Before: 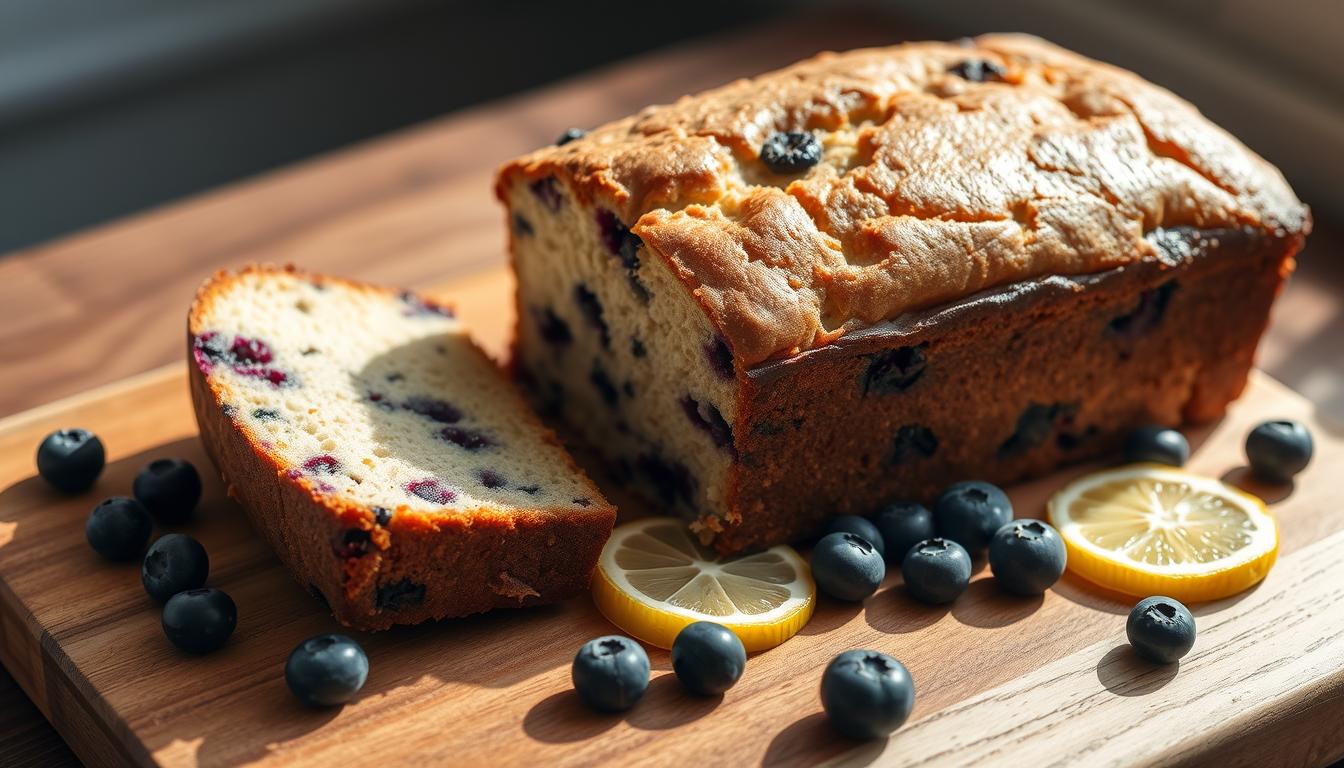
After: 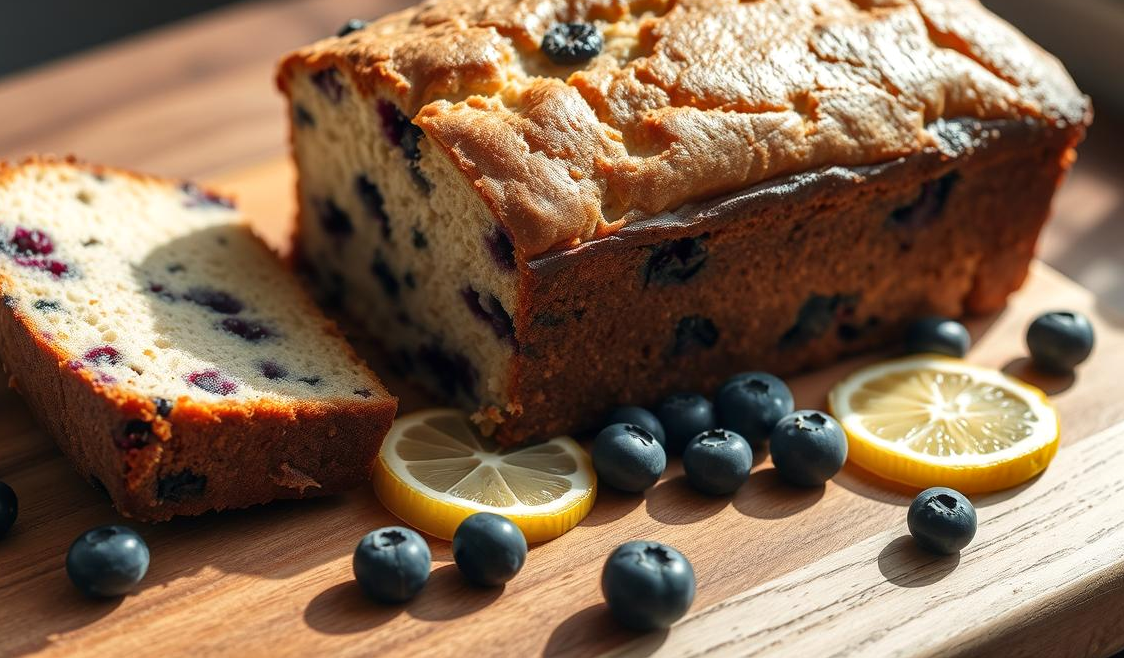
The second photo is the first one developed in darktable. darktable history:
crop: left 16.315%, top 14.246%
shadows and highlights: shadows 12, white point adjustment 1.2, soften with gaussian
